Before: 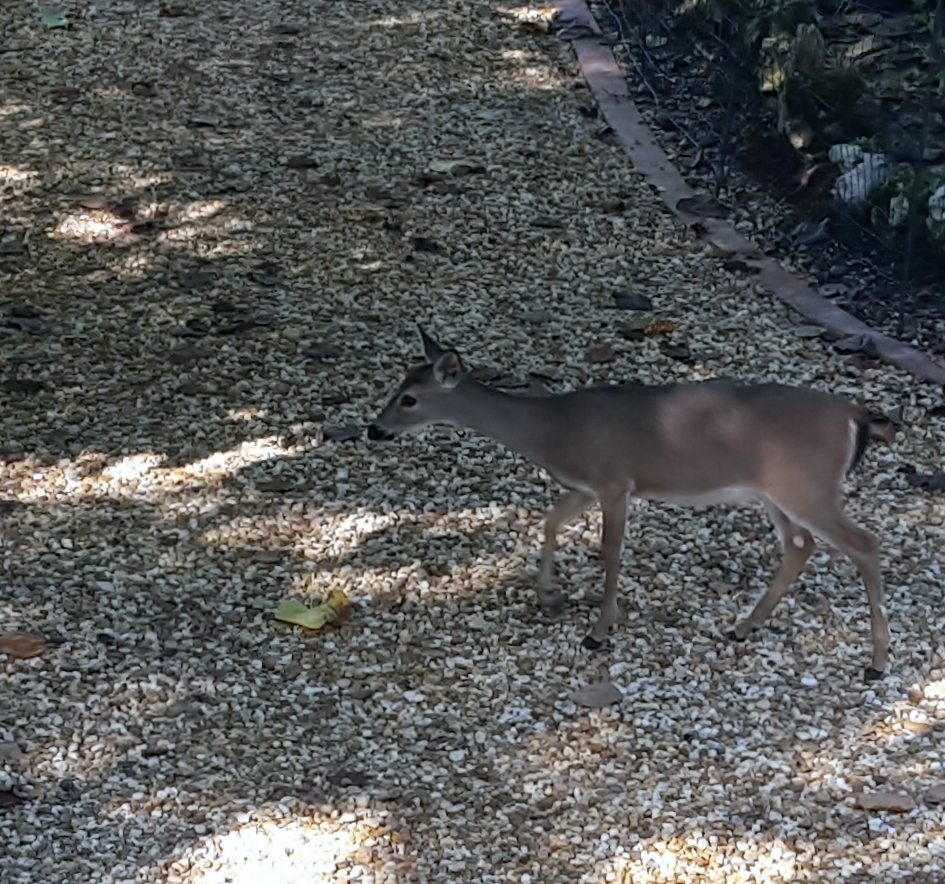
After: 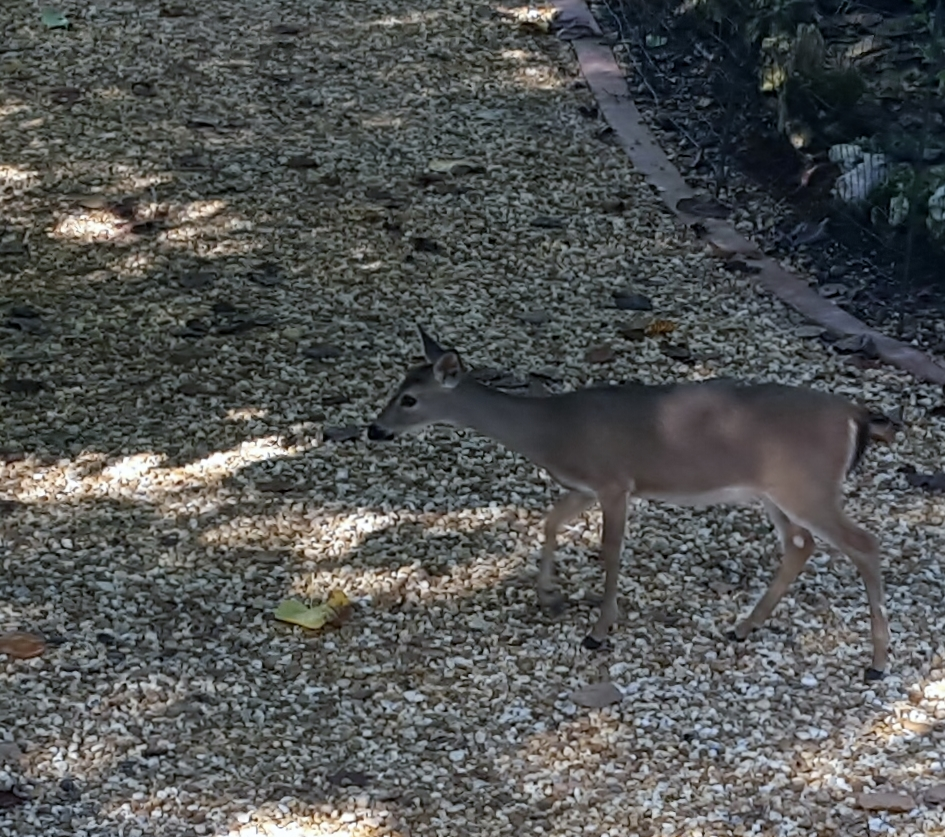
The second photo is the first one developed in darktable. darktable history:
crop and rotate: top 0.012%, bottom 5.242%
